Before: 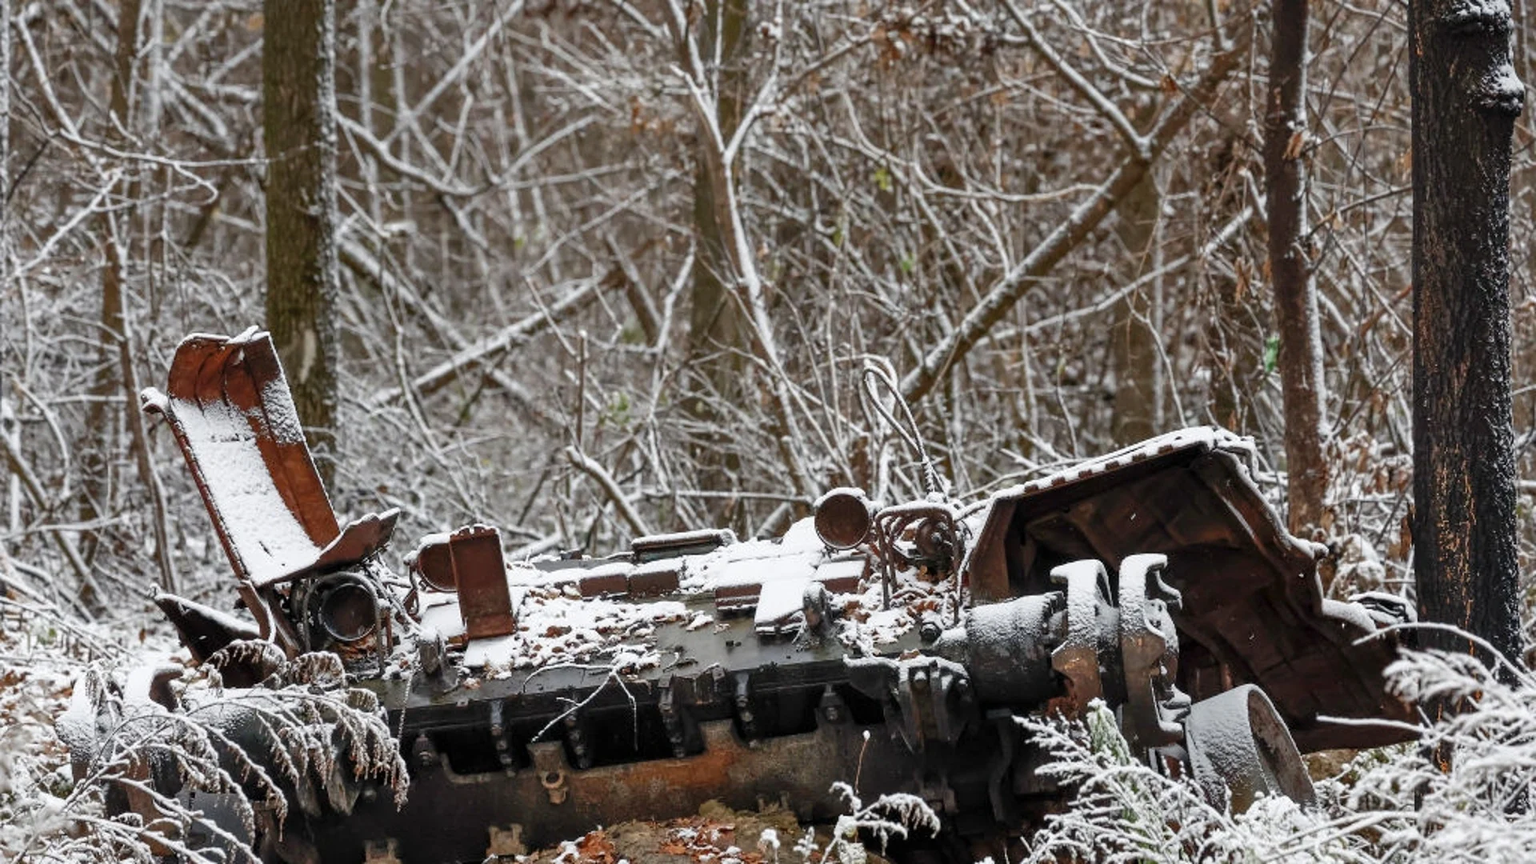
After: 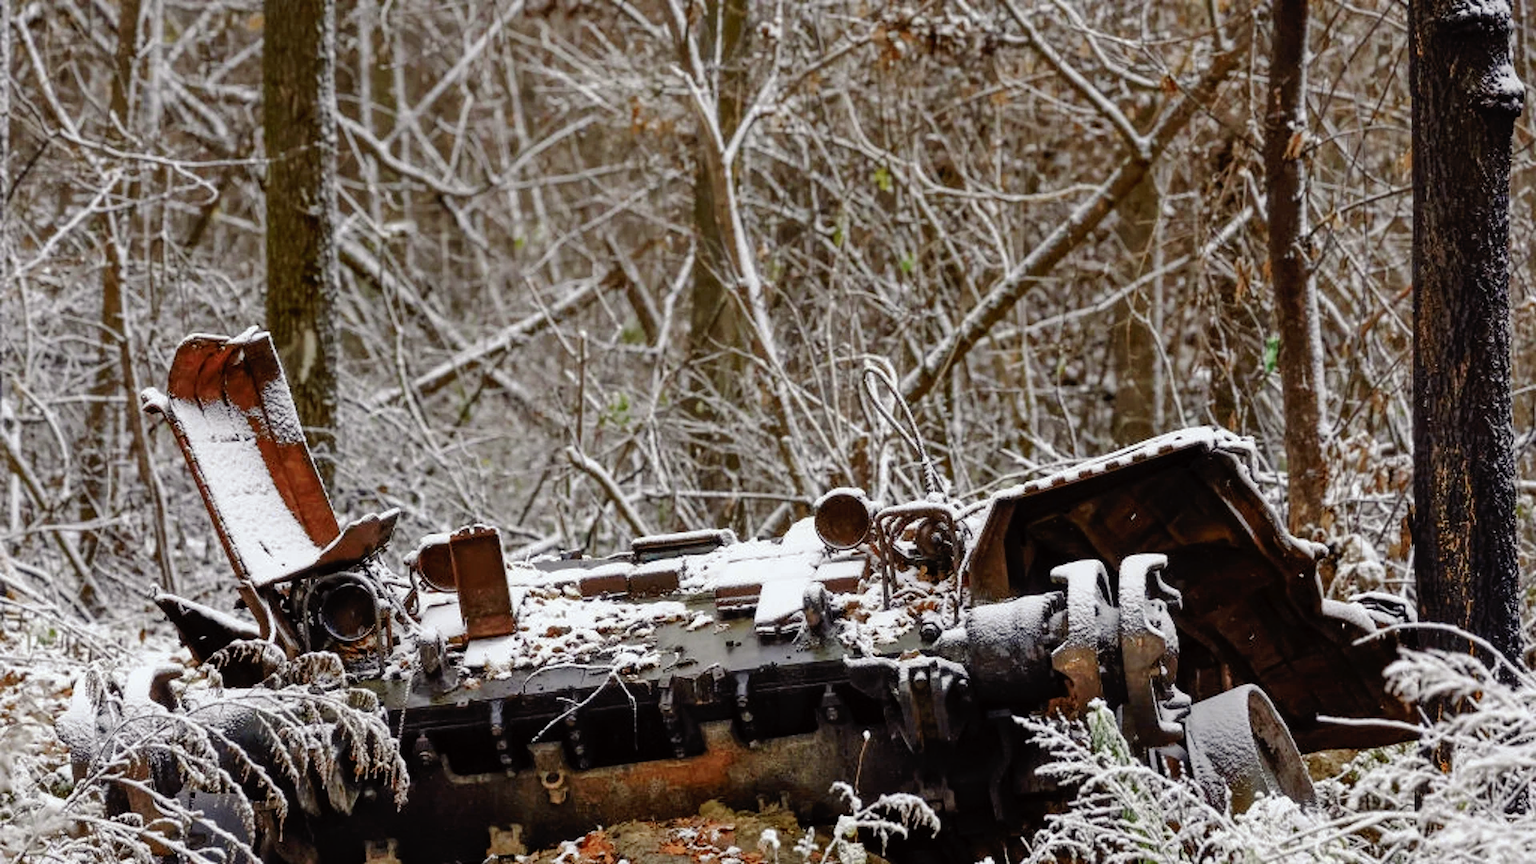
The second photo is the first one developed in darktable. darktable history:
tone curve: curves: ch0 [(0, 0) (0.003, 0.001) (0.011, 0.002) (0.025, 0.007) (0.044, 0.015) (0.069, 0.022) (0.1, 0.03) (0.136, 0.056) (0.177, 0.115) (0.224, 0.177) (0.277, 0.244) (0.335, 0.322) (0.399, 0.398) (0.468, 0.471) (0.543, 0.545) (0.623, 0.614) (0.709, 0.685) (0.801, 0.765) (0.898, 0.867) (1, 1)], preserve colors none
color look up table: target L [88.25, 76.83, 87.2, 87.45, 81.04, 74.61, 67.56, 57.58, 56.55, 66.43, 42.68, 48.93, 37.89, 15.06, 201.33, 82.36, 76.38, 66.97, 71.38, 60.12, 57.13, 53.31, 58.32, 56.59, 54.29, 50.04, 31.06, 27.67, 17.75, 90, 82.66, 64.55, 65.18, 68.47, 55.53, 56.32, 55.24, 48.27, 43.07, 46.14, 38.66, 33.62, 18.28, 14.04, 2.408, 88.46, 75.34, 59.29, 58.9], target a [-4.059, -27.42, -38.9, -60.44, -8.701, -57.76, -68.22, -31.05, 15.13, -58.8, -37.27, -8.341, -11.92, -11.58, 0, -4.838, 20.37, 24.38, 27.22, 13.27, 61.62, 62.3, 30.38, 39.25, 73.56, 68.8, 8.728, 33.55, 21.83, 3.189, 12.63, 28.3, 27.73, 77.3, 75.9, 78.94, 51.46, 25.52, 53.18, 70.66, 53.87, 19.27, 24.85, 23.95, 2.953, -37.89, -9.342, -28.55, -9.117], target b [69.85, 63.74, 46.79, 20.32, 36.1, 52.11, 58.66, 50.91, 53.89, 28.45, 37.17, 35.43, 33.43, 16.48, -0.001, 60.56, -0.308, 37.13, 37.9, 19.64, 2.284, 55.77, 56.5, 22.41, 35.23, 54.47, 4.702, 28.49, 18.85, -9.576, -30.02, -12.83, -55.64, -55.97, -62.3, -22.67, -77.58, -89.39, -45.7, -83.38, -12.18, -67.57, -3.51, -41.79, -5.389, -5.346, -42.96, -9.78, -55.86], num patches 49
